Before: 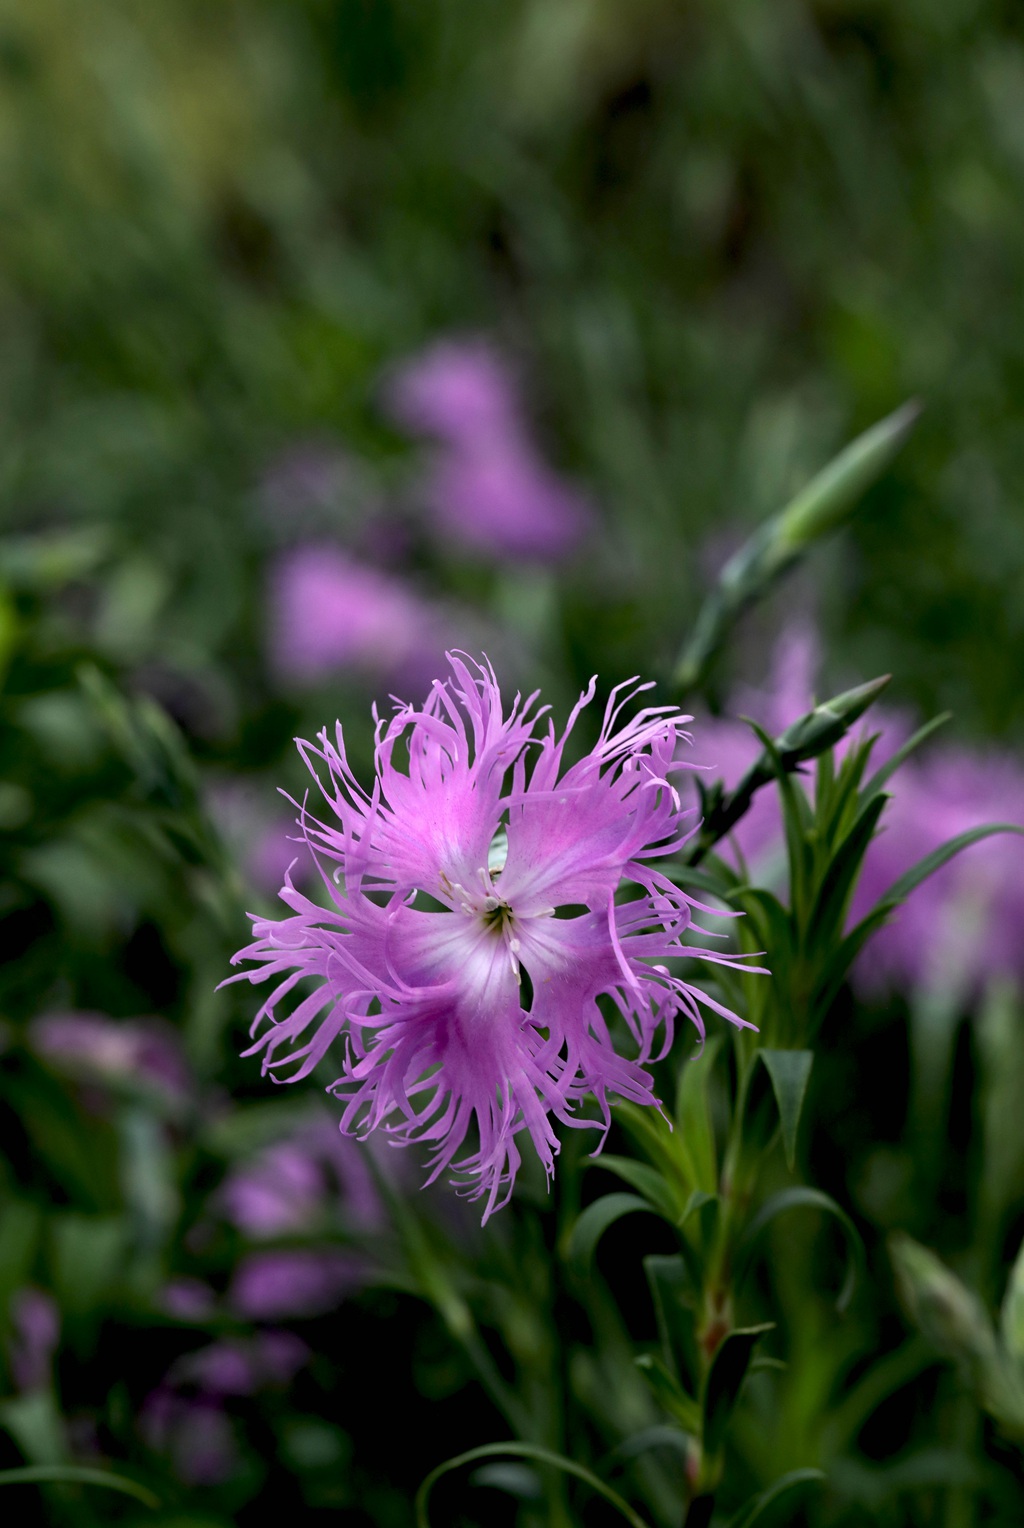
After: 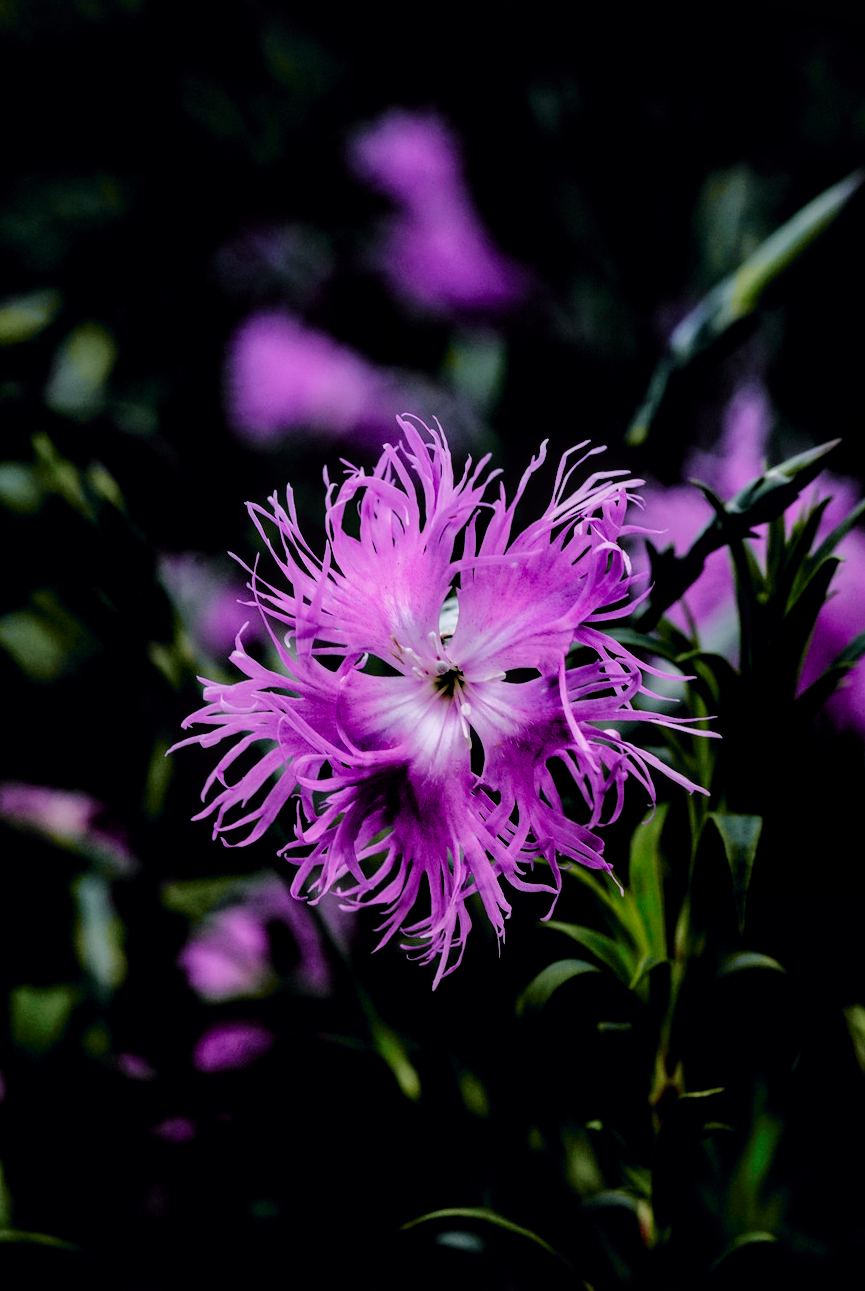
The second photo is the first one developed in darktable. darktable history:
tone curve: curves: ch0 [(0, 0) (0.105, 0.068) (0.195, 0.162) (0.283, 0.283) (0.384, 0.404) (0.485, 0.531) (0.638, 0.681) (0.795, 0.879) (1, 0.977)]; ch1 [(0, 0) (0.161, 0.092) (0.35, 0.33) (0.379, 0.401) (0.456, 0.469) (0.498, 0.503) (0.531, 0.537) (0.596, 0.621) (0.635, 0.671) (1, 1)]; ch2 [(0, 0) (0.371, 0.362) (0.437, 0.437) (0.483, 0.484) (0.53, 0.515) (0.56, 0.58) (0.622, 0.606) (1, 1)], color space Lab, independent channels, preserve colors none
local contrast: on, module defaults
filmic rgb: black relative exposure -2.85 EV, white relative exposure 4.56 EV, hardness 1.77, contrast 1.25, preserve chrominance no, color science v5 (2021)
velvia: strength 15%
exposure: exposure 0.078 EV, compensate highlight preservation false
crop and rotate: left 4.842%, top 15.51%, right 10.668%
graduated density: hue 238.83°, saturation 50%
